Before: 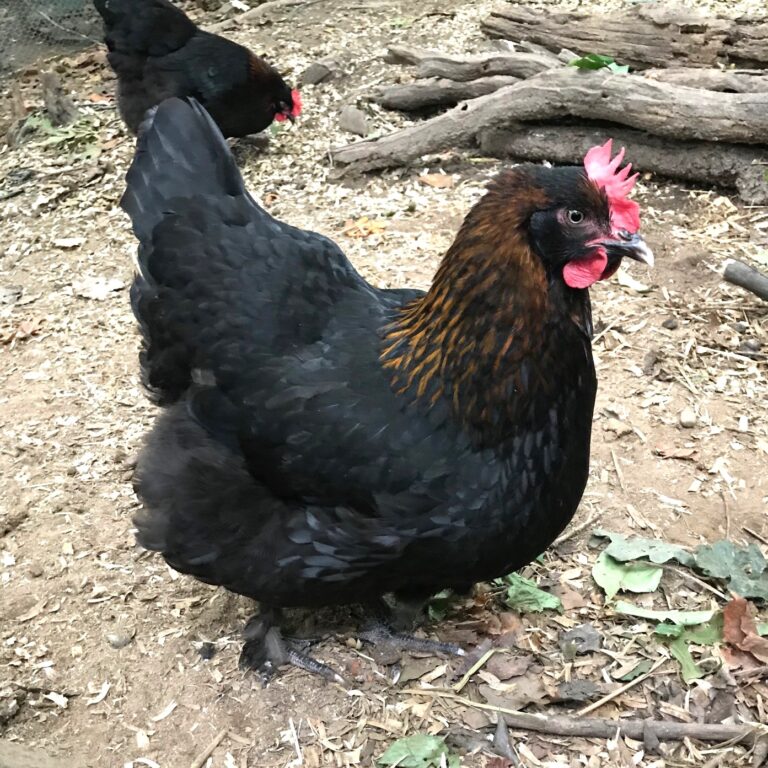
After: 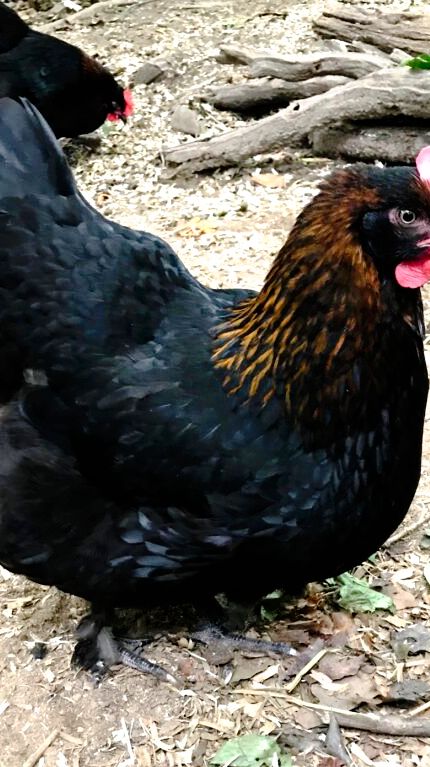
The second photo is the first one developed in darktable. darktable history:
crop: left 21.934%, right 21.979%, bottom 0.003%
tone equalizer: on, module defaults
tone curve: curves: ch0 [(0, 0) (0.003, 0) (0.011, 0.001) (0.025, 0.001) (0.044, 0.002) (0.069, 0.007) (0.1, 0.015) (0.136, 0.027) (0.177, 0.066) (0.224, 0.122) (0.277, 0.219) (0.335, 0.327) (0.399, 0.432) (0.468, 0.527) (0.543, 0.615) (0.623, 0.695) (0.709, 0.777) (0.801, 0.874) (0.898, 0.973) (1, 1)], preserve colors none
